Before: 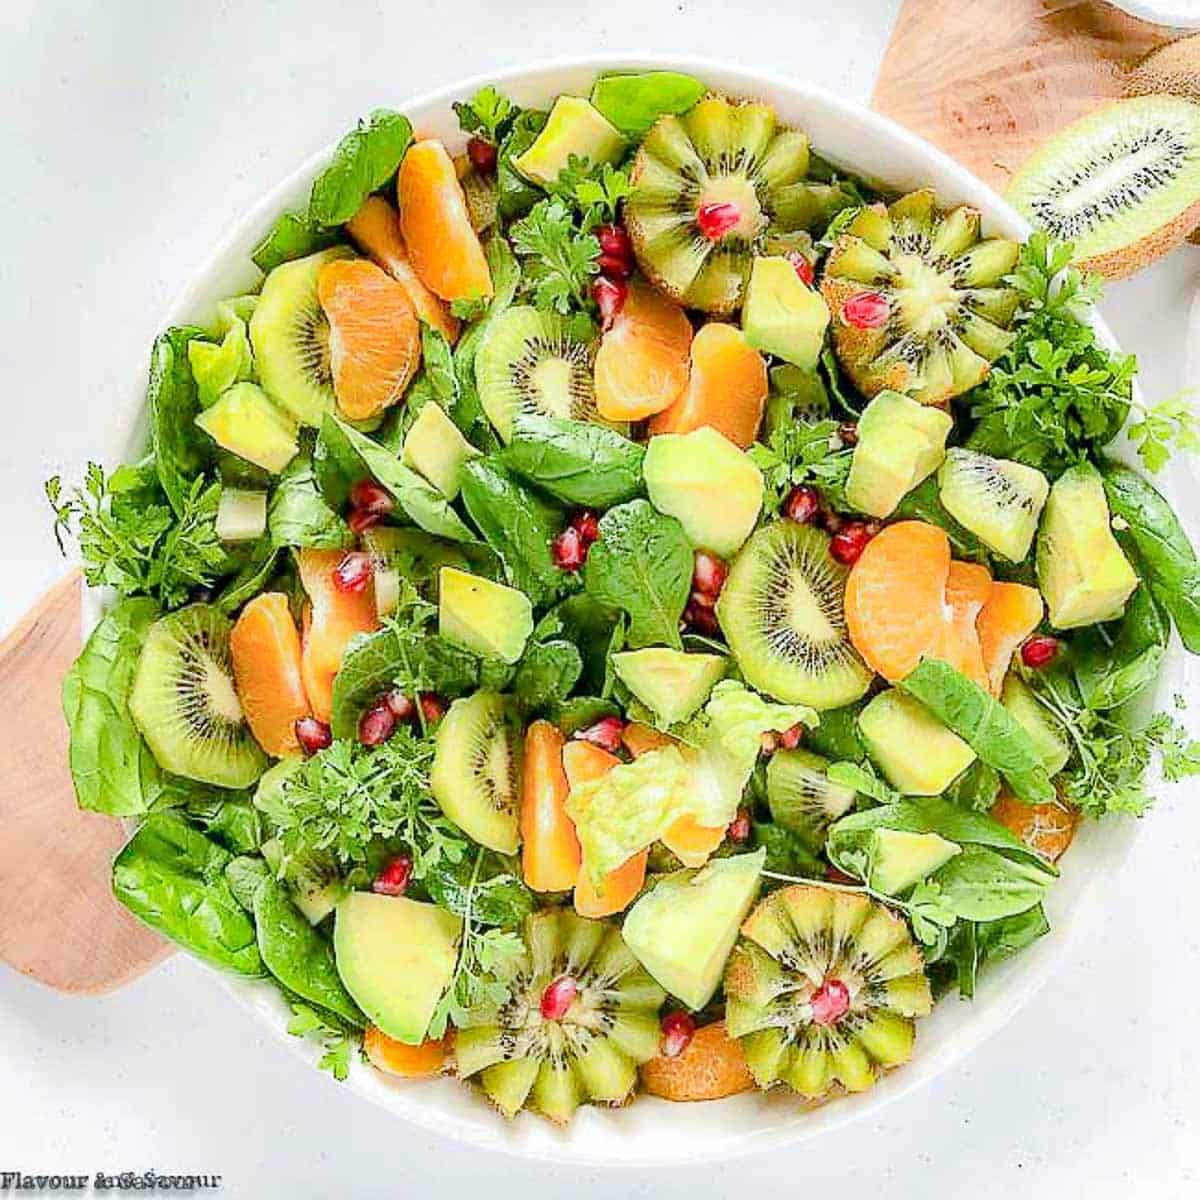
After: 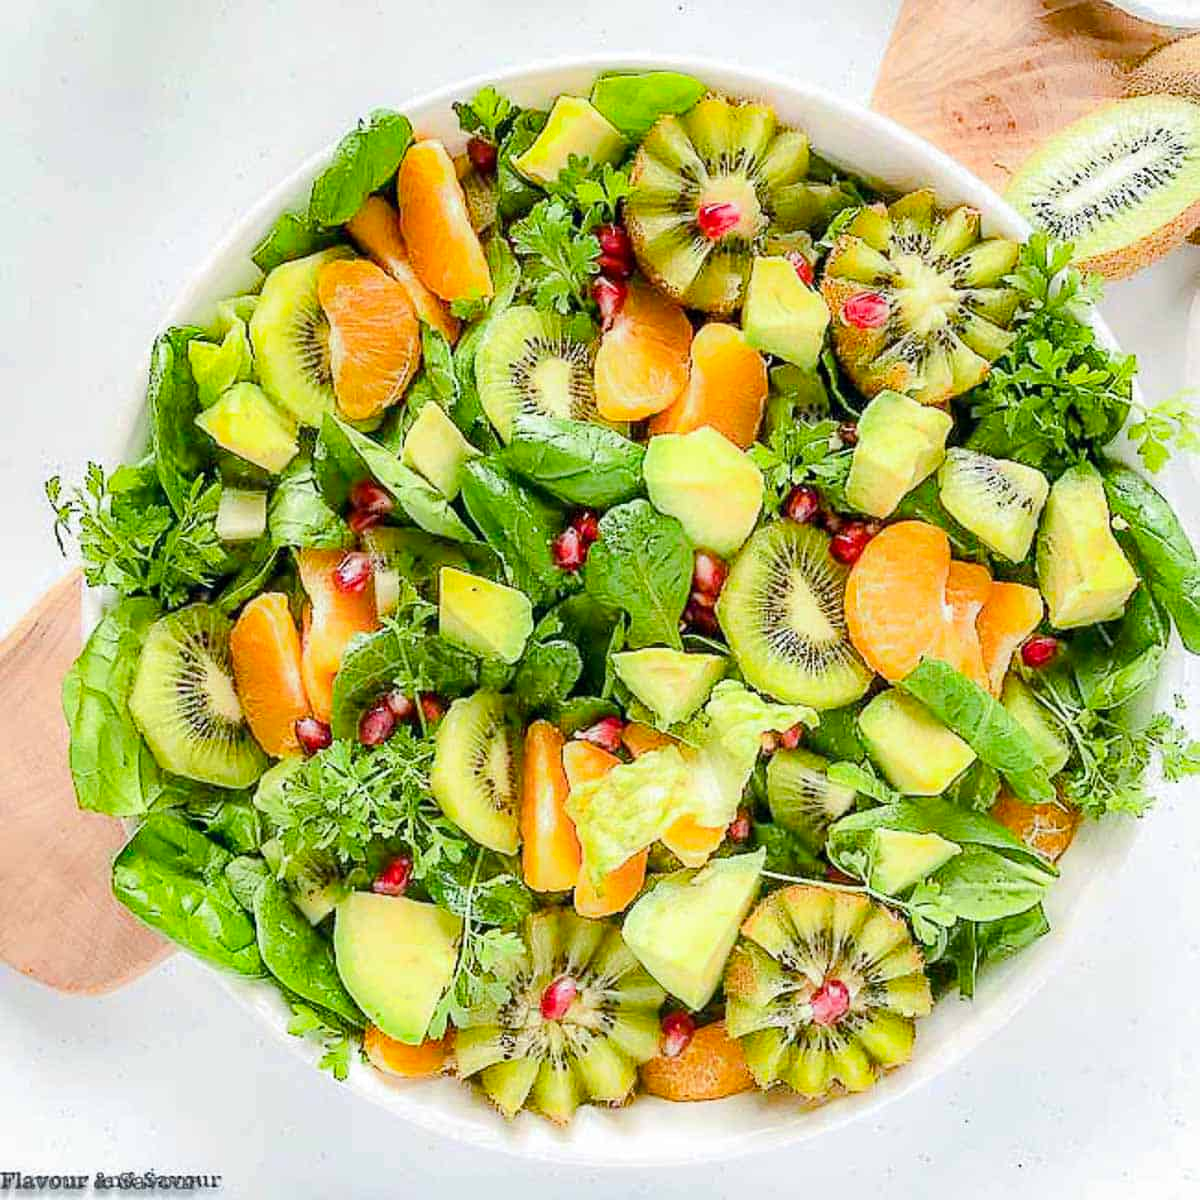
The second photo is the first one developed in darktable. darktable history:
color balance rgb: perceptual saturation grading › global saturation 10.167%
